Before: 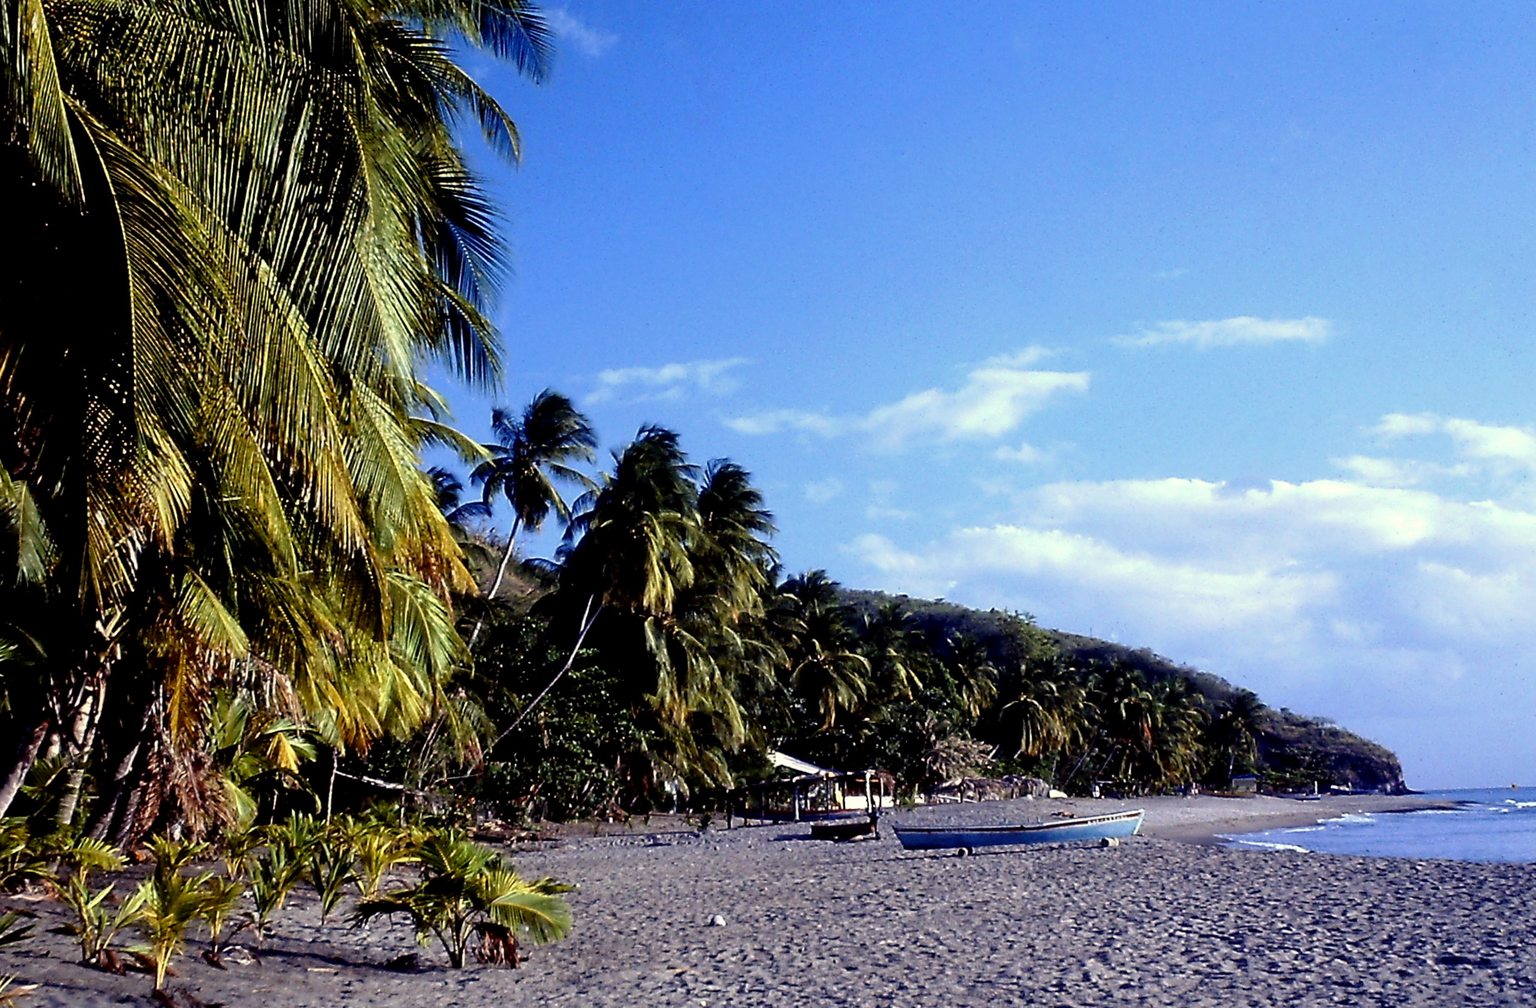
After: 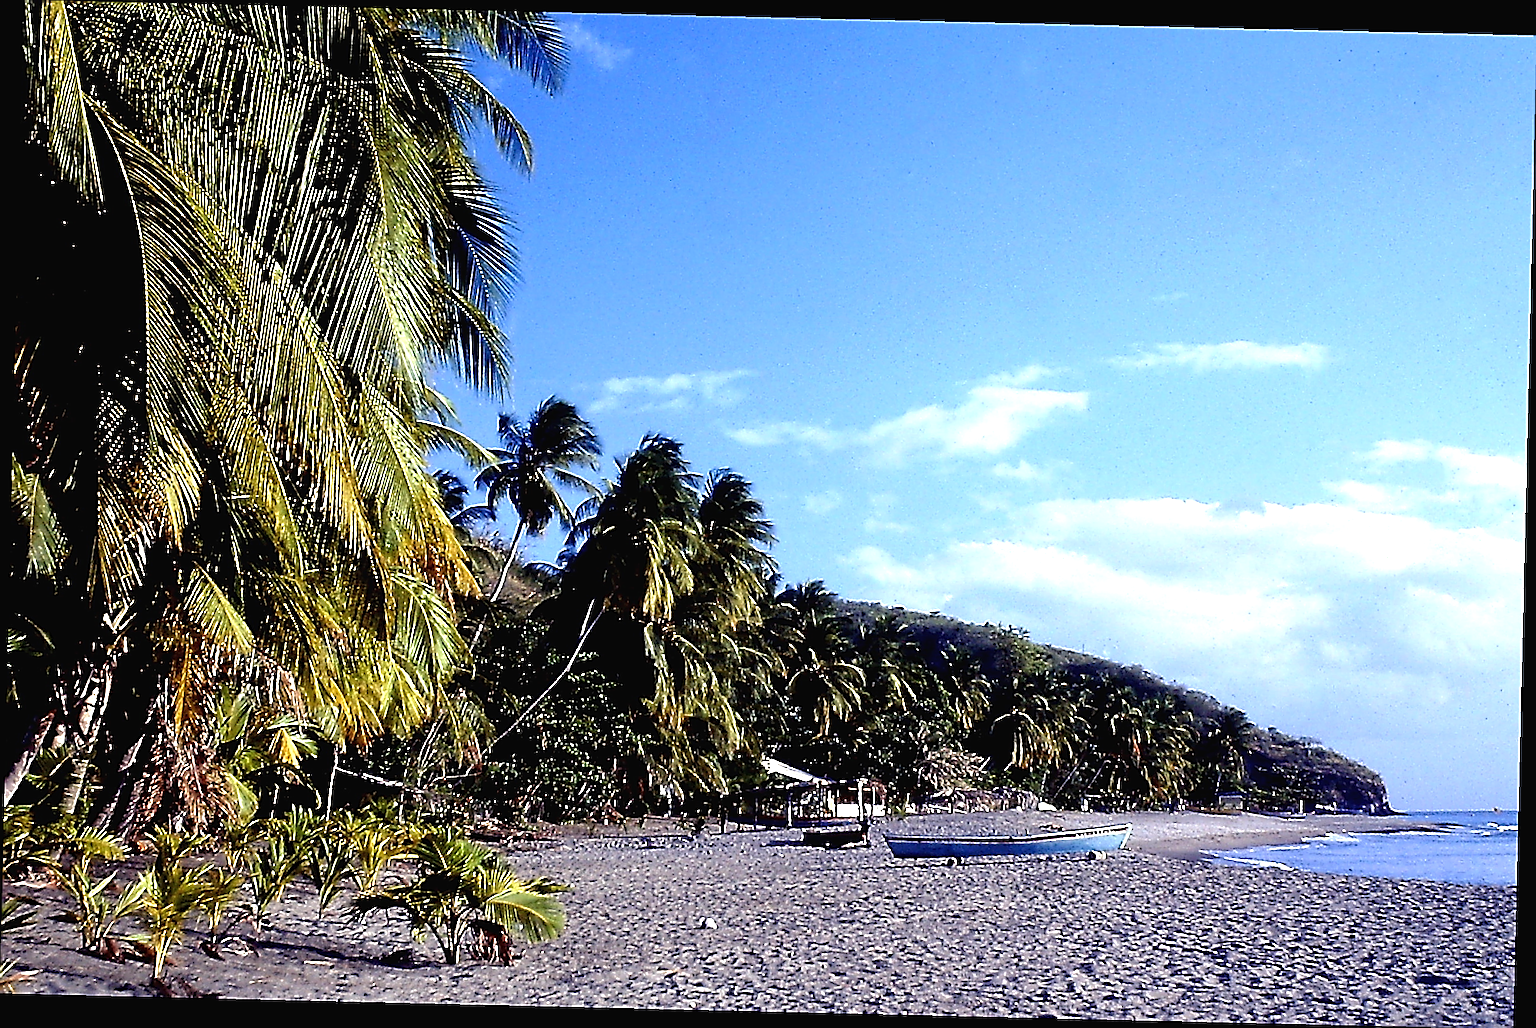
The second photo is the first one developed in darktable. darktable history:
sharpen: amount 1.983
exposure: black level correction -0.002, exposure 0.532 EV, compensate highlight preservation false
crop and rotate: angle -1.36°
